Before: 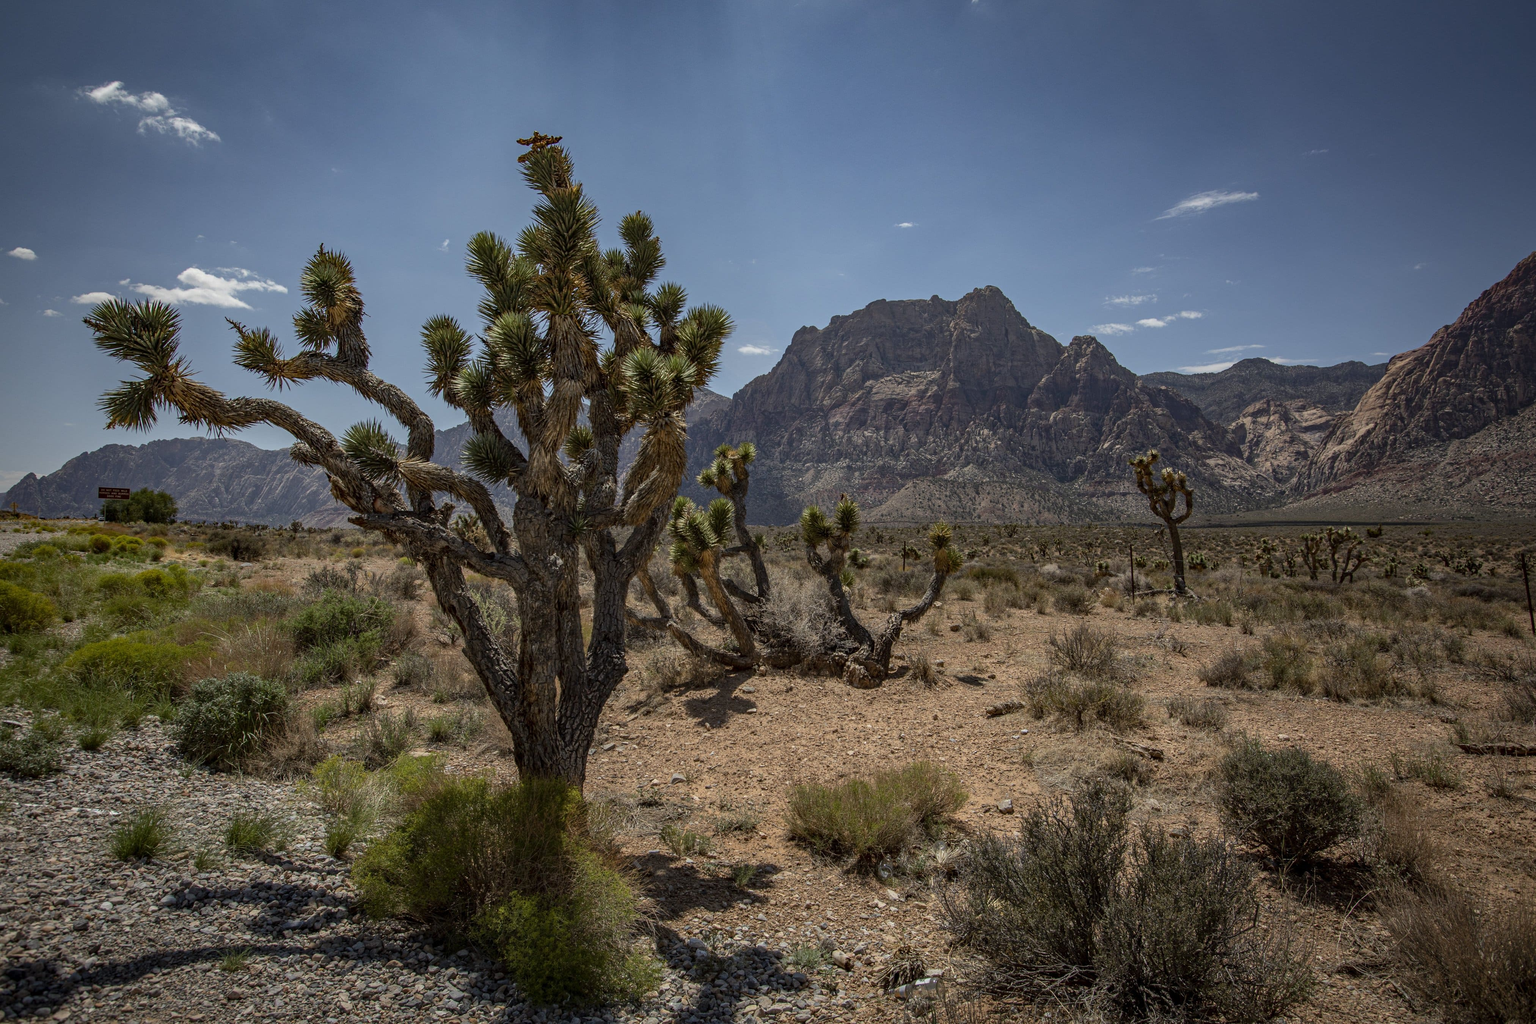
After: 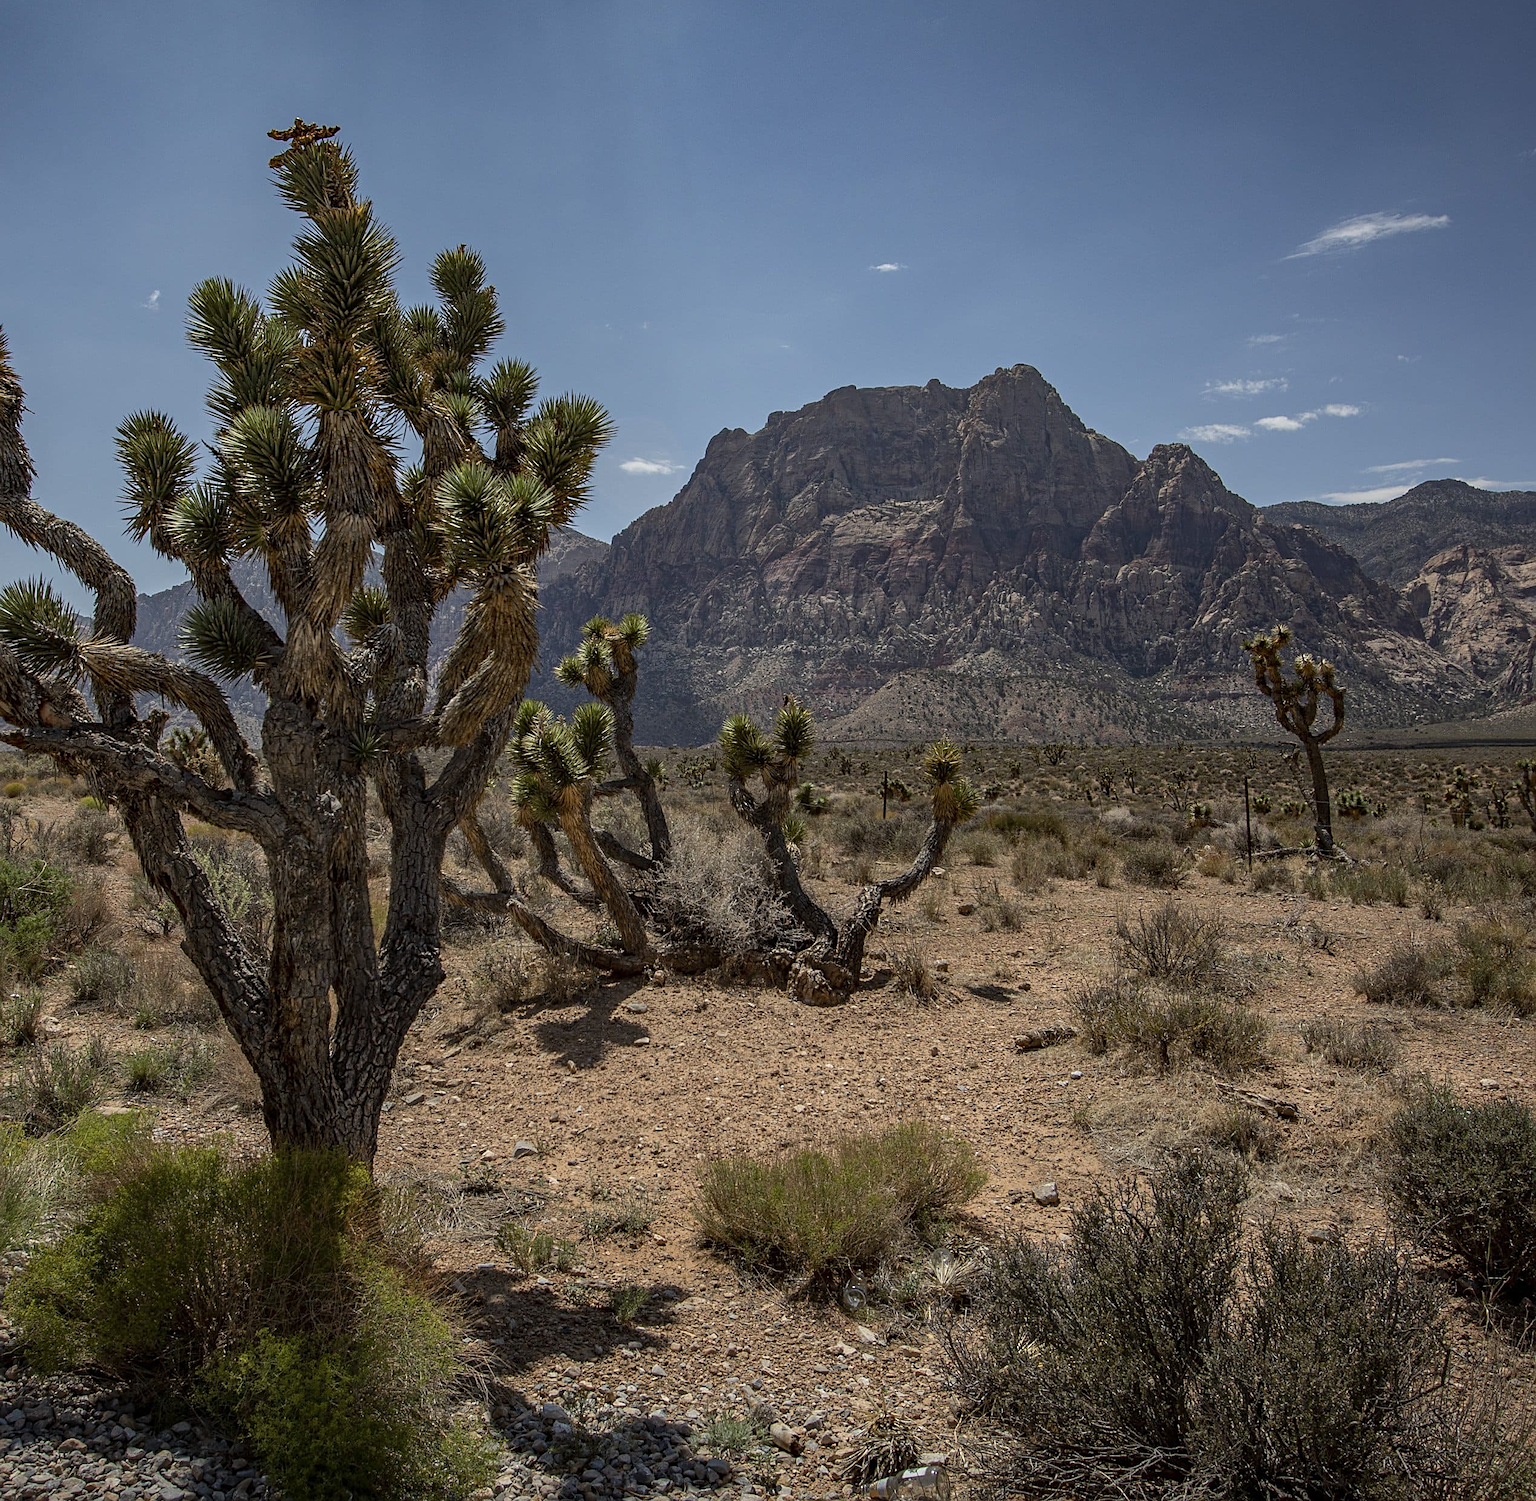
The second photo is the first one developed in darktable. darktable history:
crop and rotate: left 22.725%, top 5.623%, right 14.493%, bottom 2.33%
sharpen: on, module defaults
